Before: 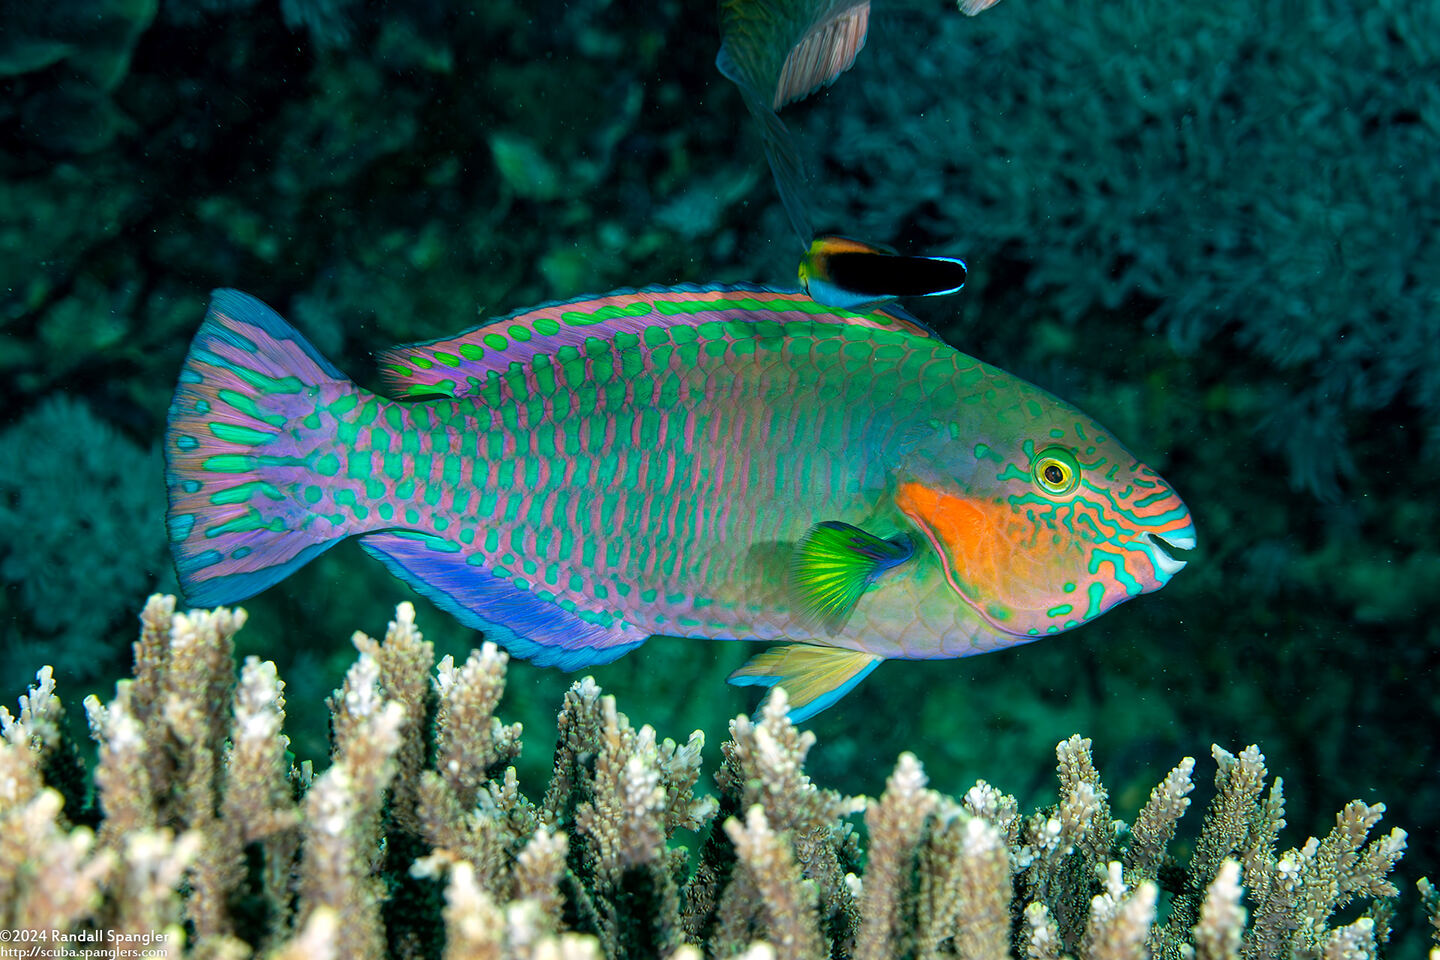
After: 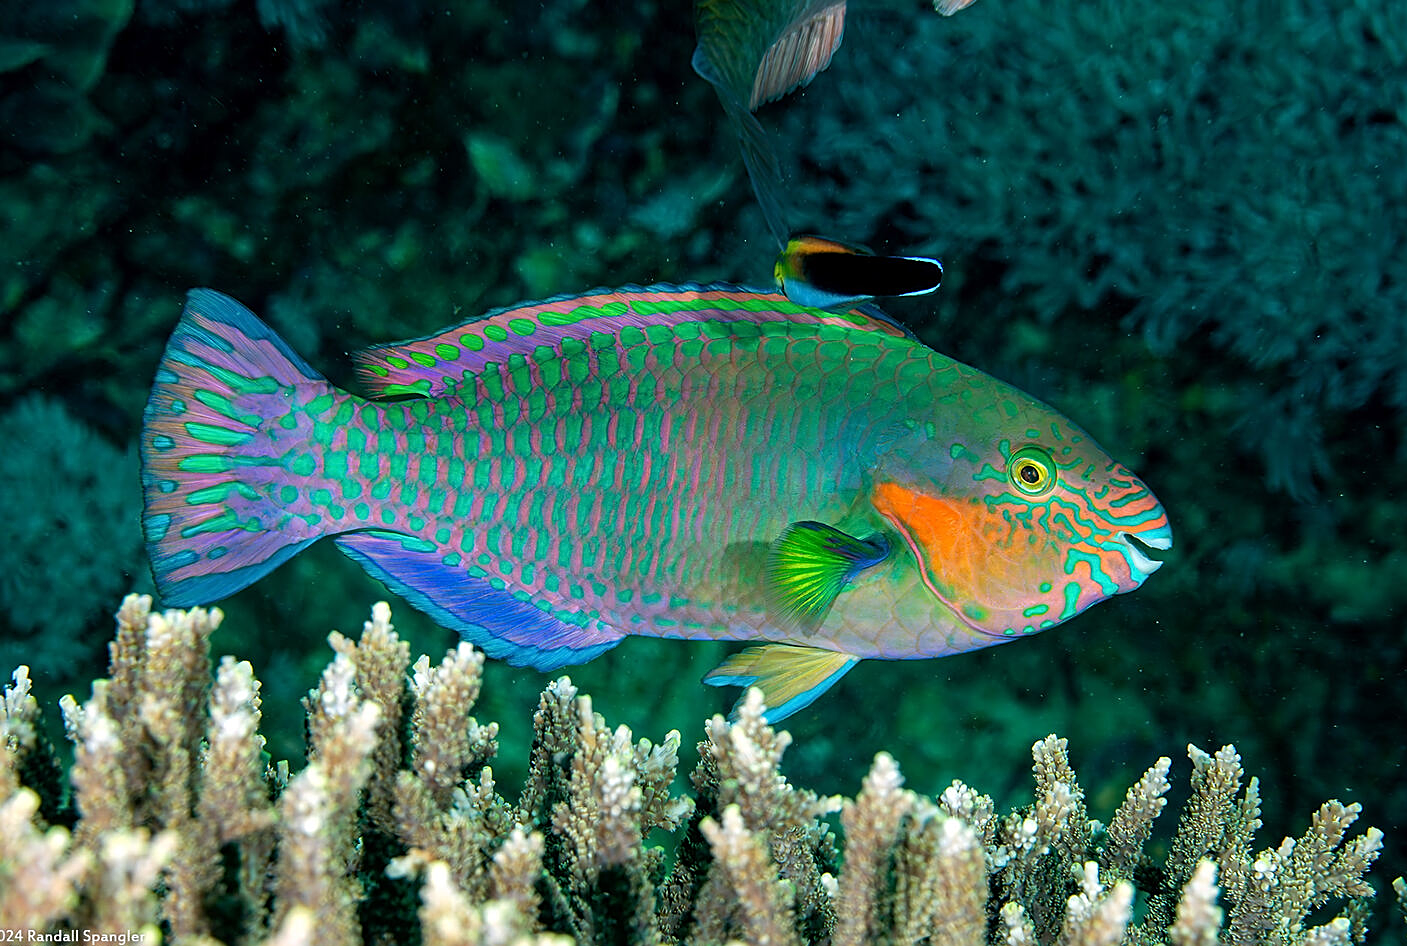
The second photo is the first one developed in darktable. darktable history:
crop and rotate: left 1.717%, right 0.57%, bottom 1.405%
sharpen: on, module defaults
